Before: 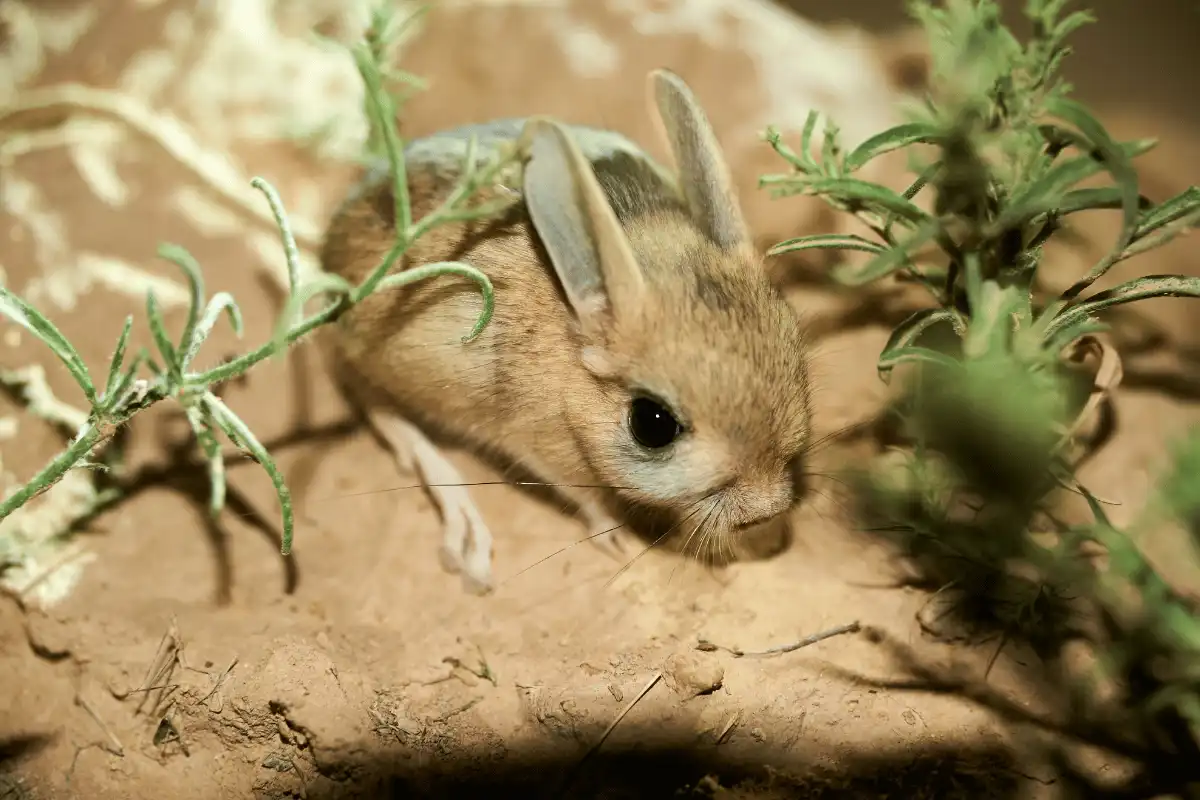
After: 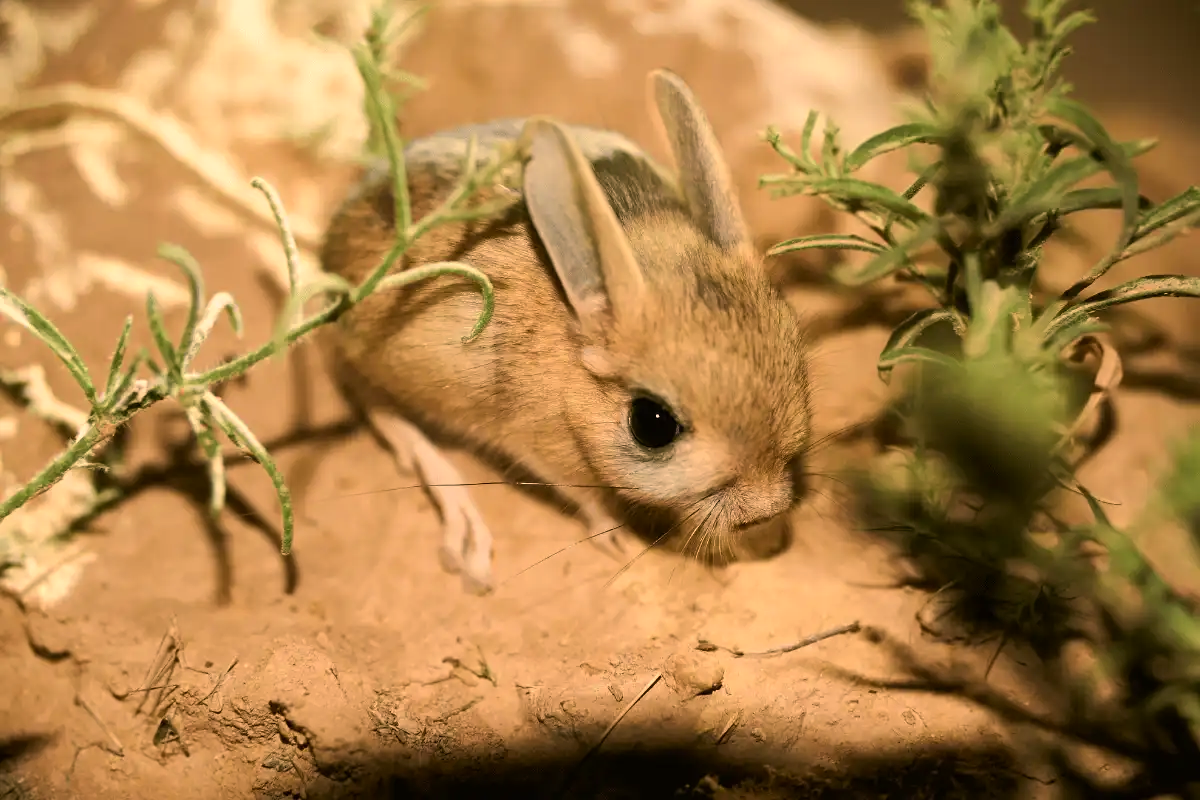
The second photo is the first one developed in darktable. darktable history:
color correction: highlights a* 17.88, highlights b* 18.93
